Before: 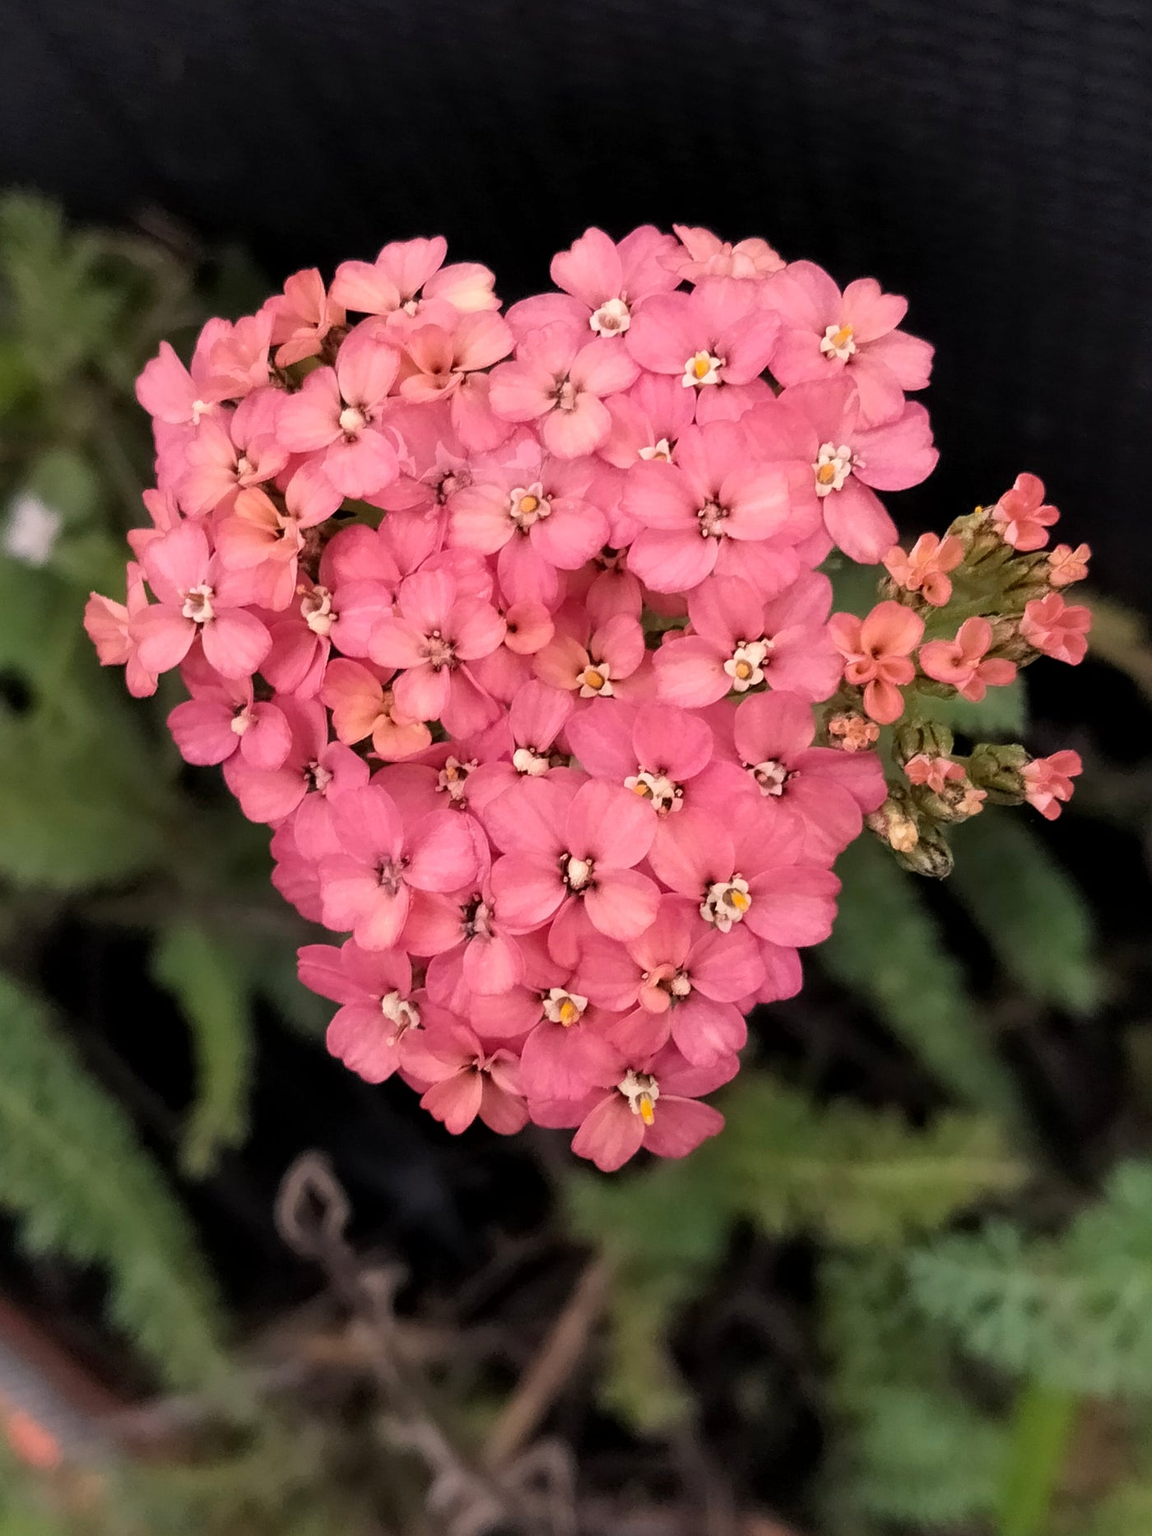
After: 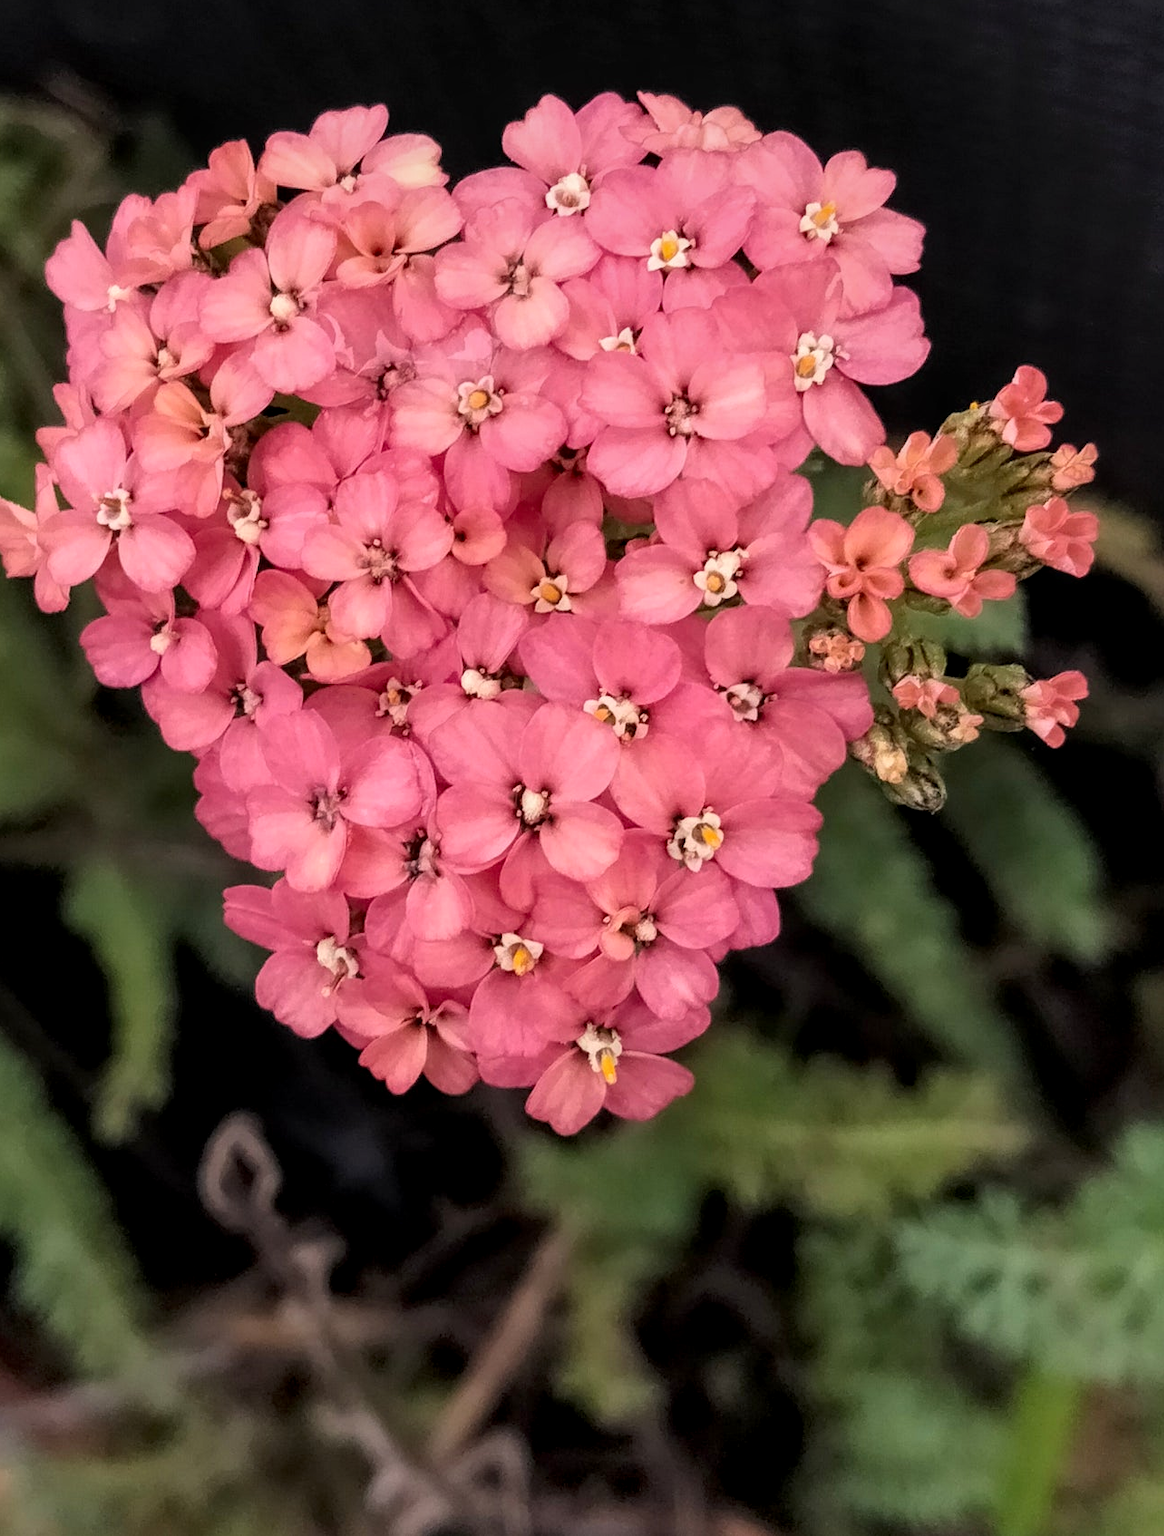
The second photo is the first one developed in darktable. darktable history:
crop and rotate: left 8.262%, top 9.226%
local contrast: on, module defaults
